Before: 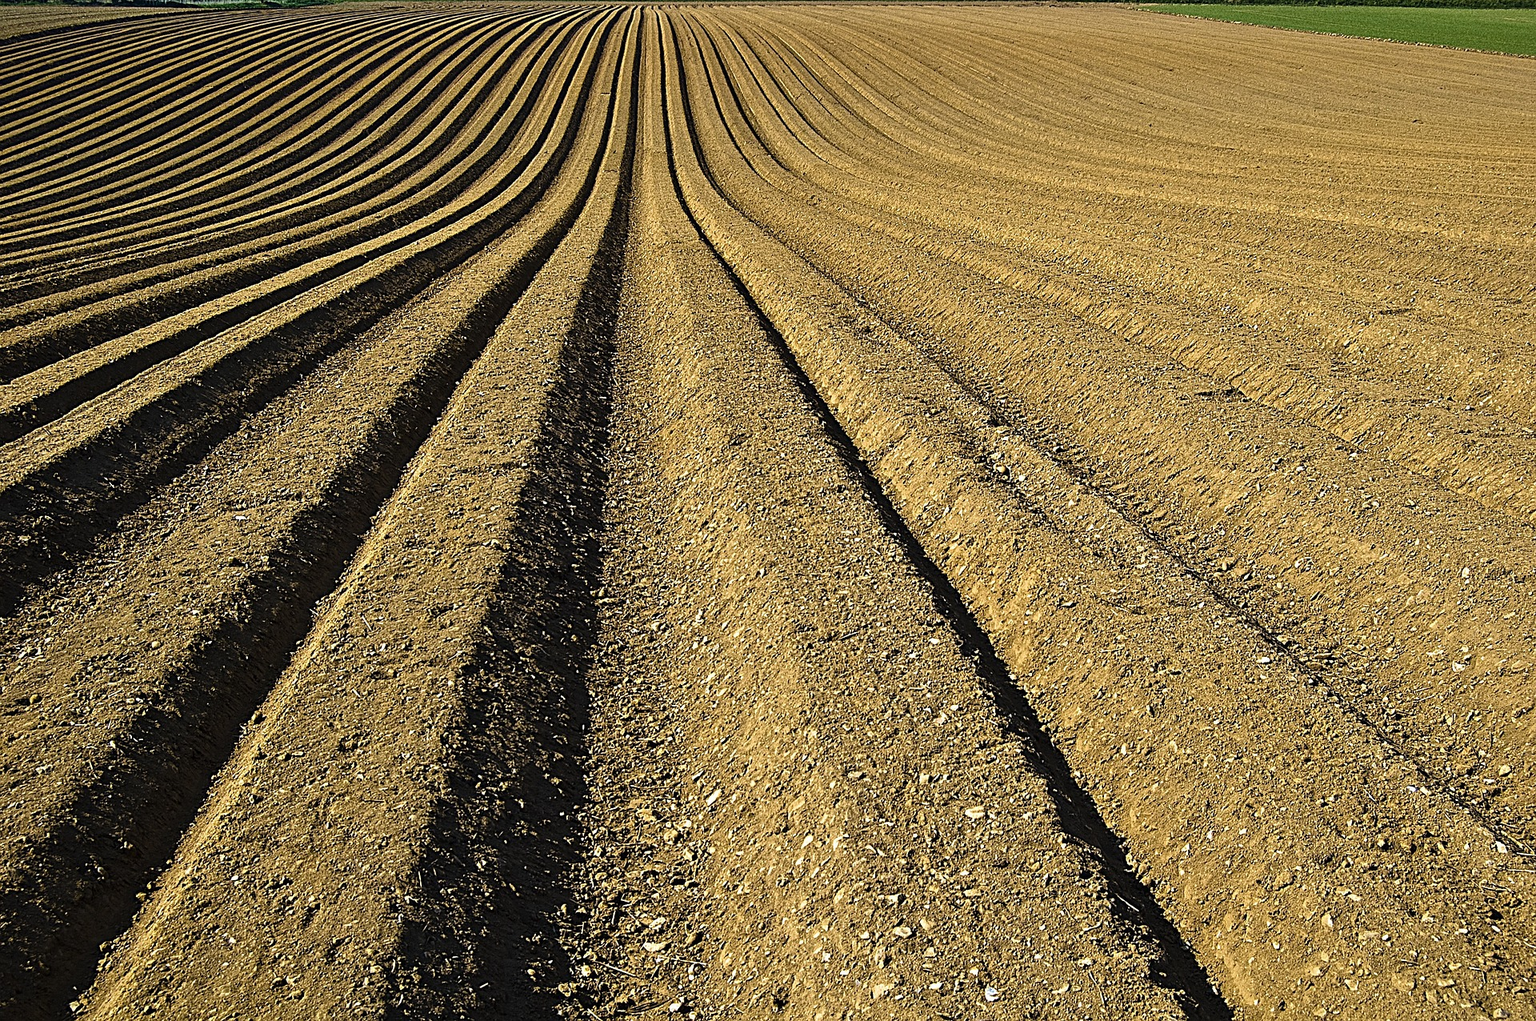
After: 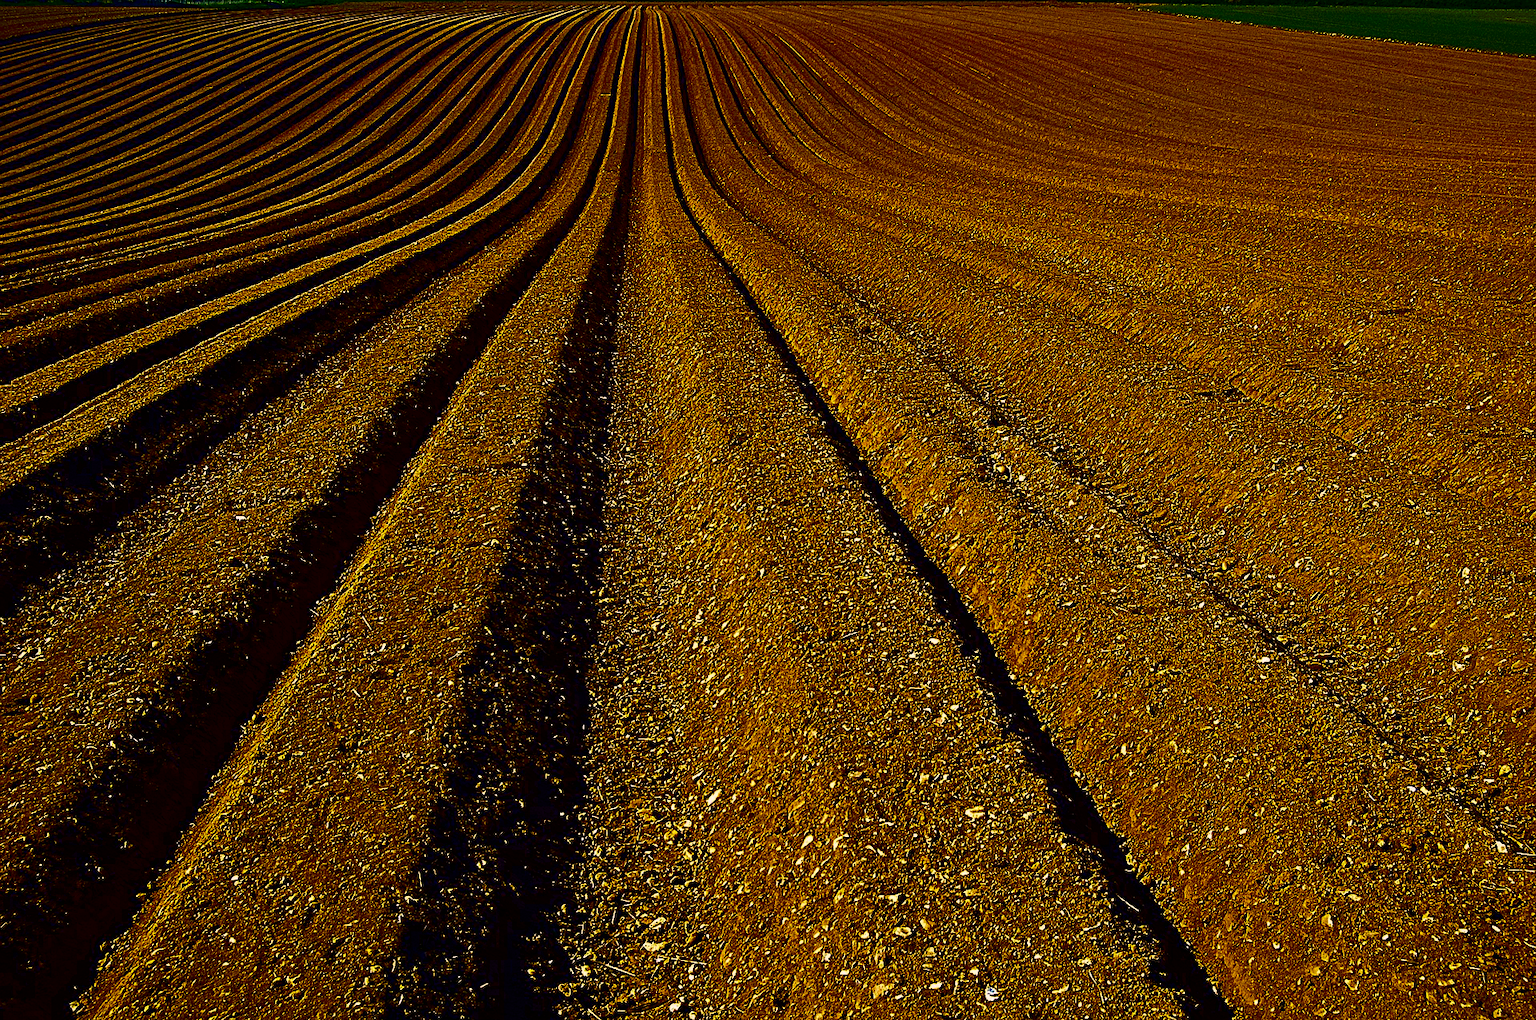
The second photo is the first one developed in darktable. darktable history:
color balance rgb: shadows lift › chroma 2.909%, shadows lift › hue 281.81°, highlights gain › chroma 1.427%, highlights gain › hue 51.45°, perceptual saturation grading › global saturation 27.562%, perceptual saturation grading › highlights -25.422%, perceptual saturation grading › shadows 24.906%, global vibrance 20%
contrast brightness saturation: brightness -0.988, saturation 0.99
